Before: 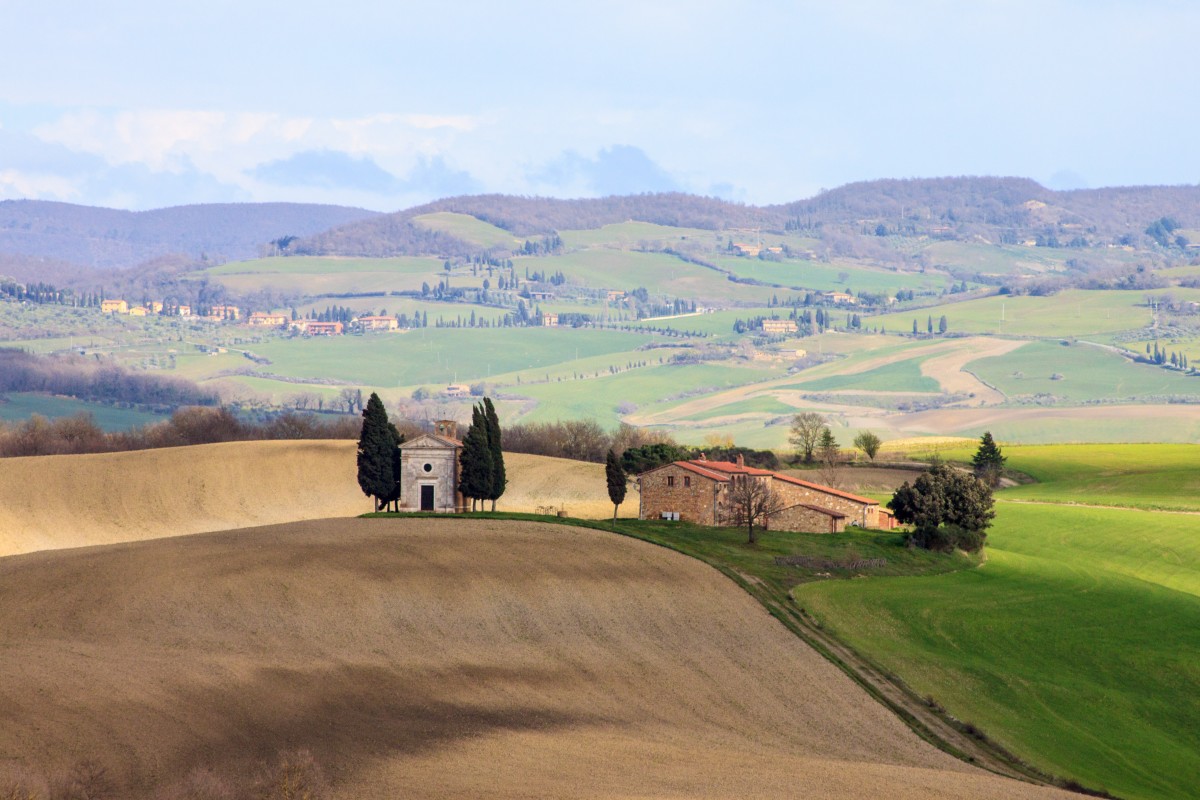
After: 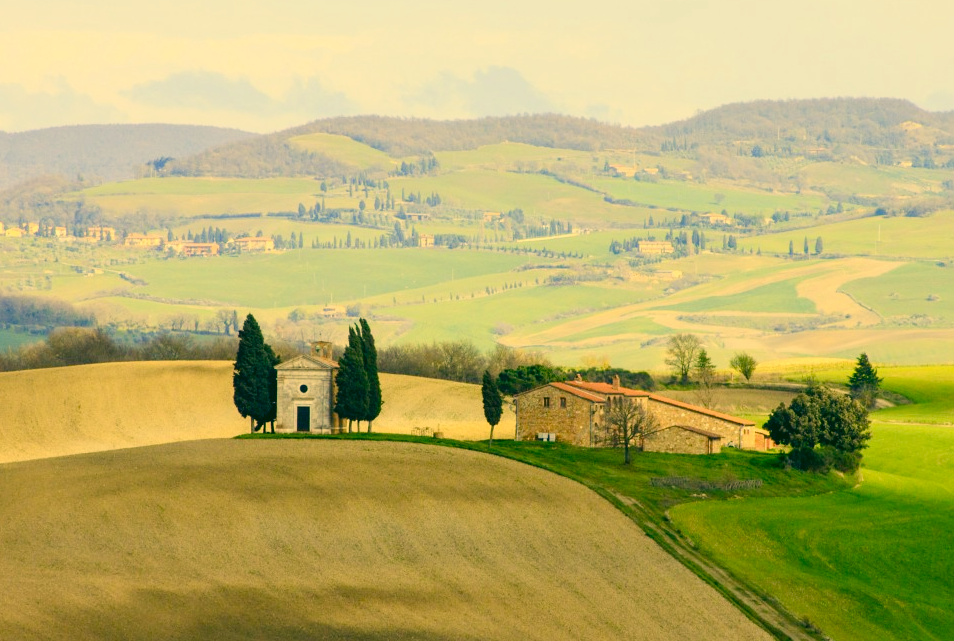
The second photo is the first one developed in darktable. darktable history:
color balance rgb: highlights gain › luminance 5.992%, highlights gain › chroma 2.587%, highlights gain › hue 88.82°, perceptual saturation grading › global saturation 20%, perceptual saturation grading › highlights -49.343%, perceptual saturation grading › shadows 24.531%, global vibrance 20%
tone curve: curves: ch0 [(0, 0.047) (0.199, 0.263) (0.47, 0.555) (0.805, 0.839) (1, 0.962)], color space Lab, independent channels, preserve colors none
color correction: highlights a* 5.71, highlights b* 33.59, shadows a* -25.46, shadows b* 3.84
crop and rotate: left 10.367%, top 10.043%, right 10.061%, bottom 9.778%
